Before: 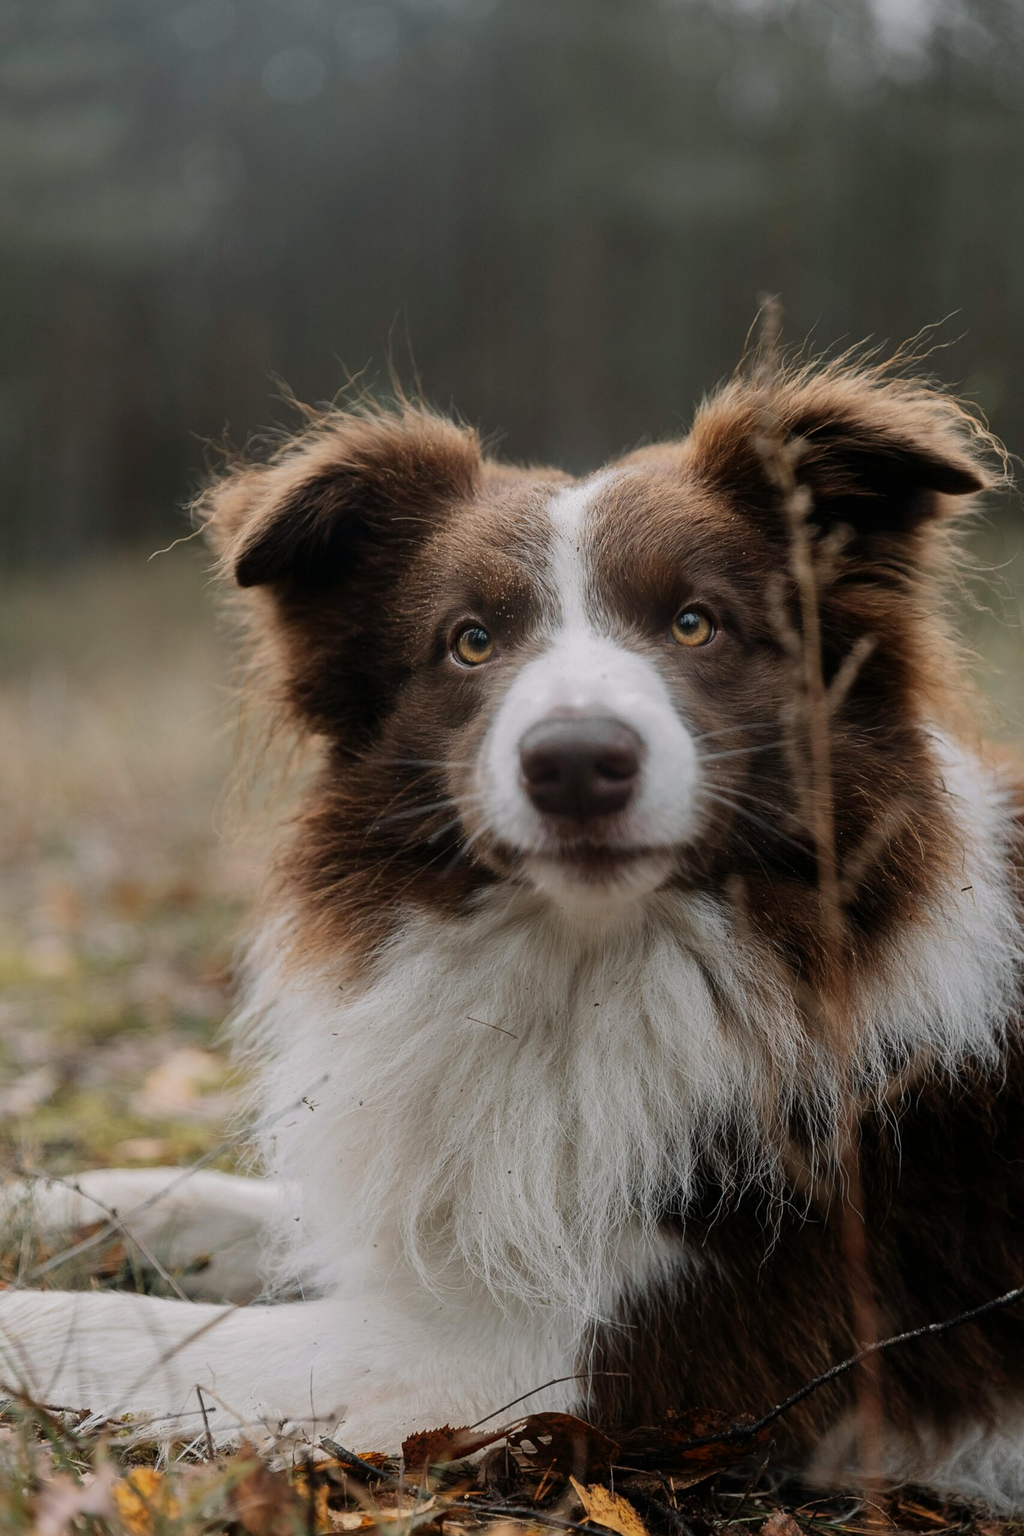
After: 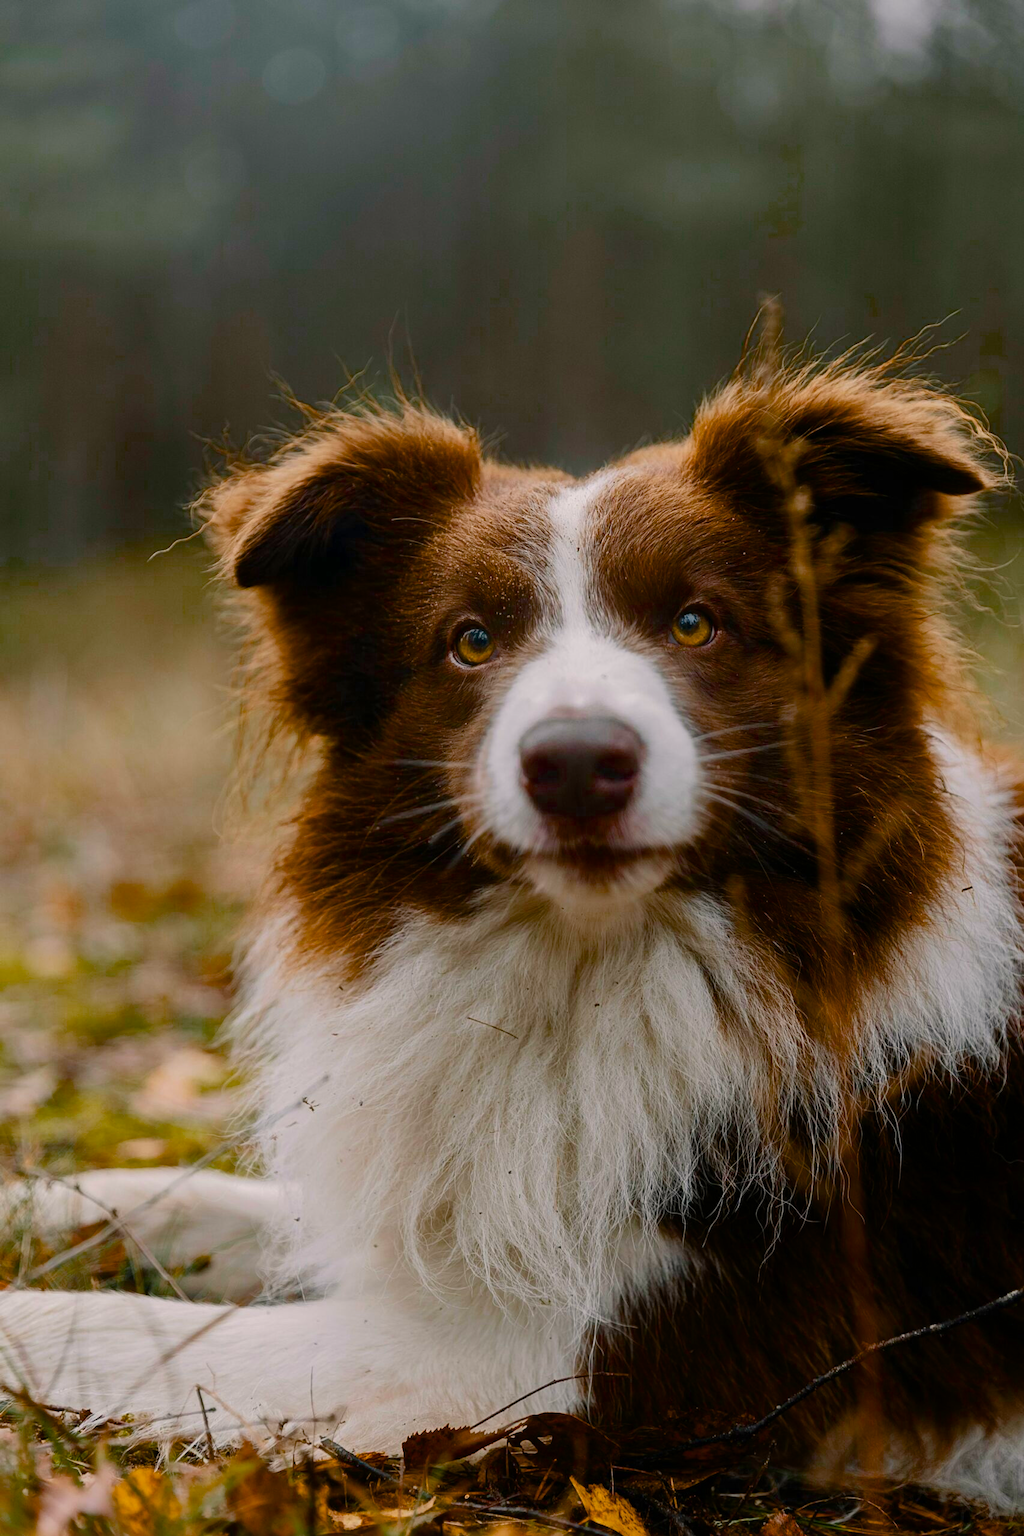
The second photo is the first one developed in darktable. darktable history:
color balance rgb: highlights gain › chroma 1.028%, highlights gain › hue 53.6°, linear chroma grading › global chroma 33.92%, perceptual saturation grading › global saturation 20%, perceptual saturation grading › highlights -25.326%, perceptual saturation grading › shadows 49.637%, global vibrance 10.286%, saturation formula JzAzBz (2021)
